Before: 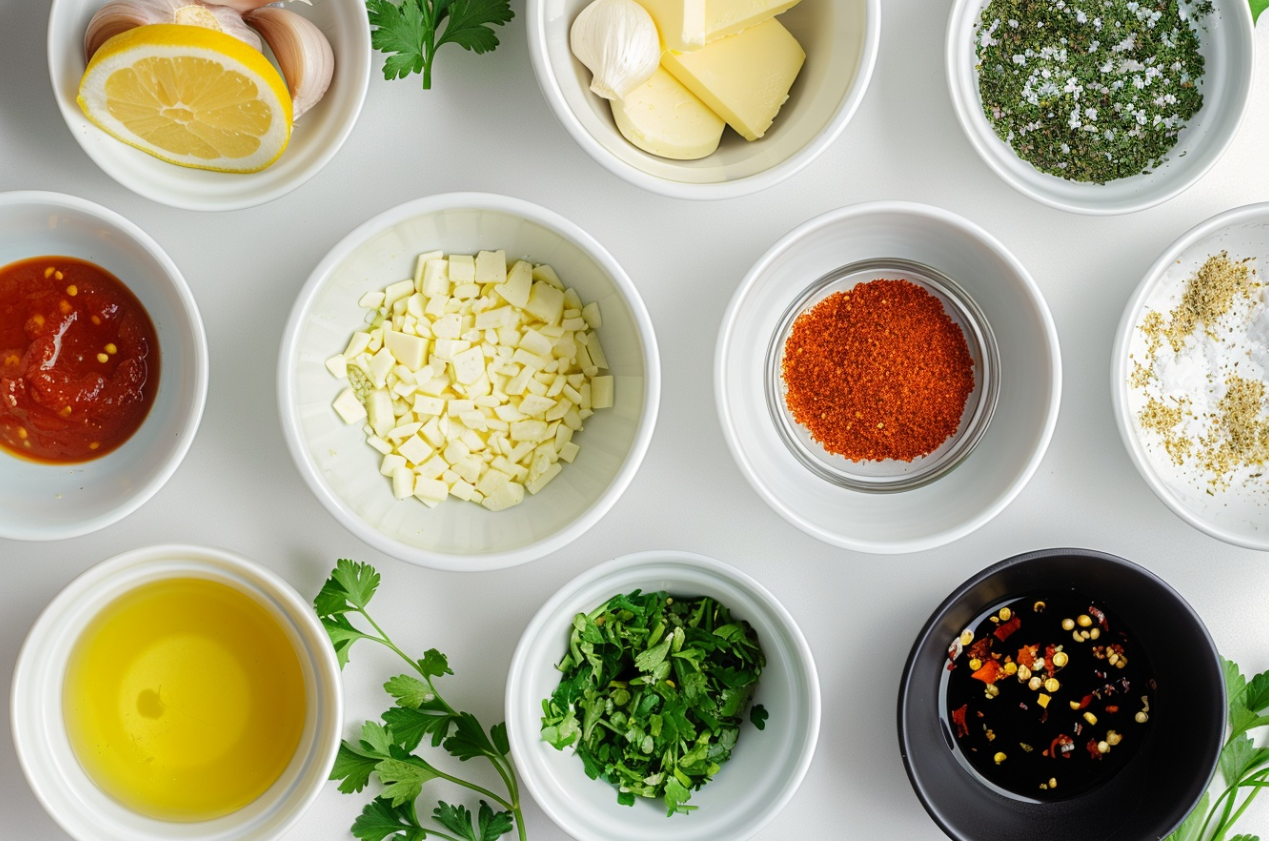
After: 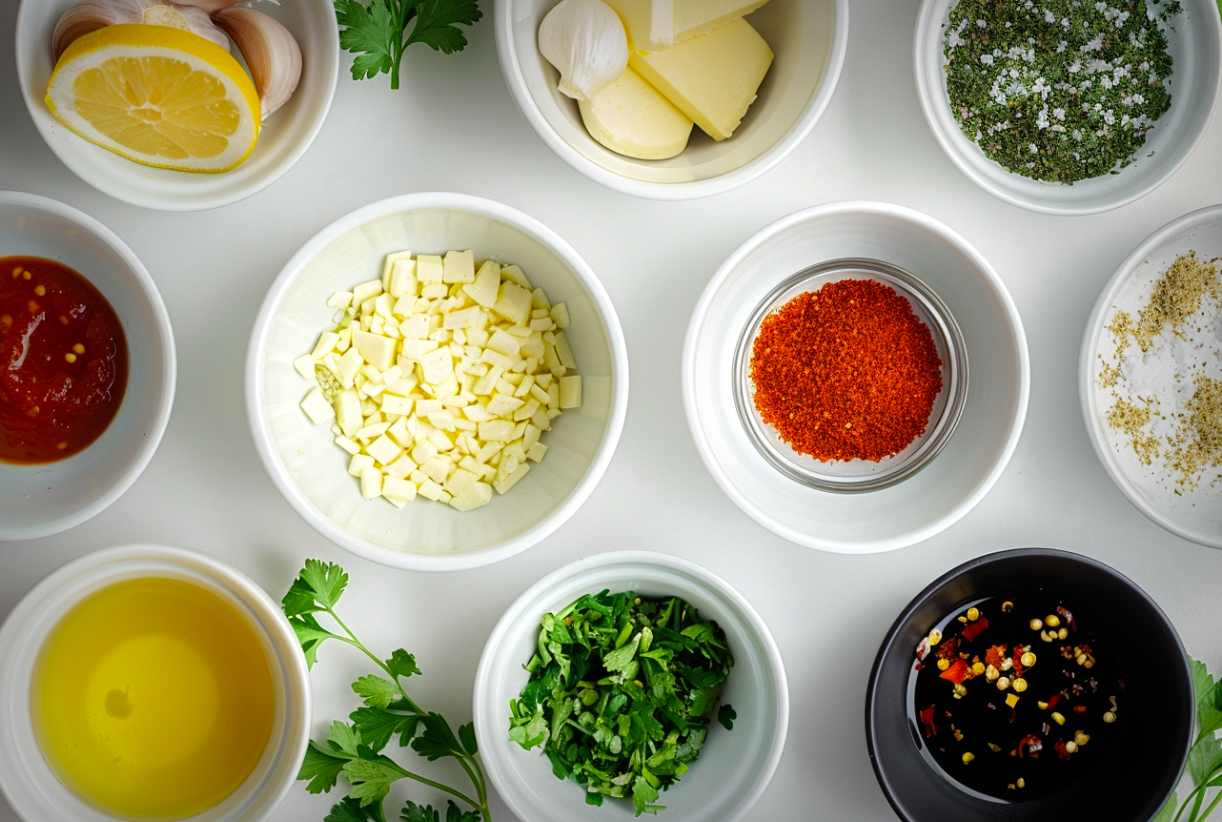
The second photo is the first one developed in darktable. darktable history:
color balance: contrast 8.5%, output saturation 105%
crop and rotate: left 2.536%, right 1.107%, bottom 2.246%
color zones: curves: ch0 [(0.25, 0.5) (0.463, 0.627) (0.484, 0.637) (0.75, 0.5)]
vignetting: fall-off start 53.2%, brightness -0.594, saturation 0, automatic ratio true, width/height ratio 1.313, shape 0.22, unbound false
